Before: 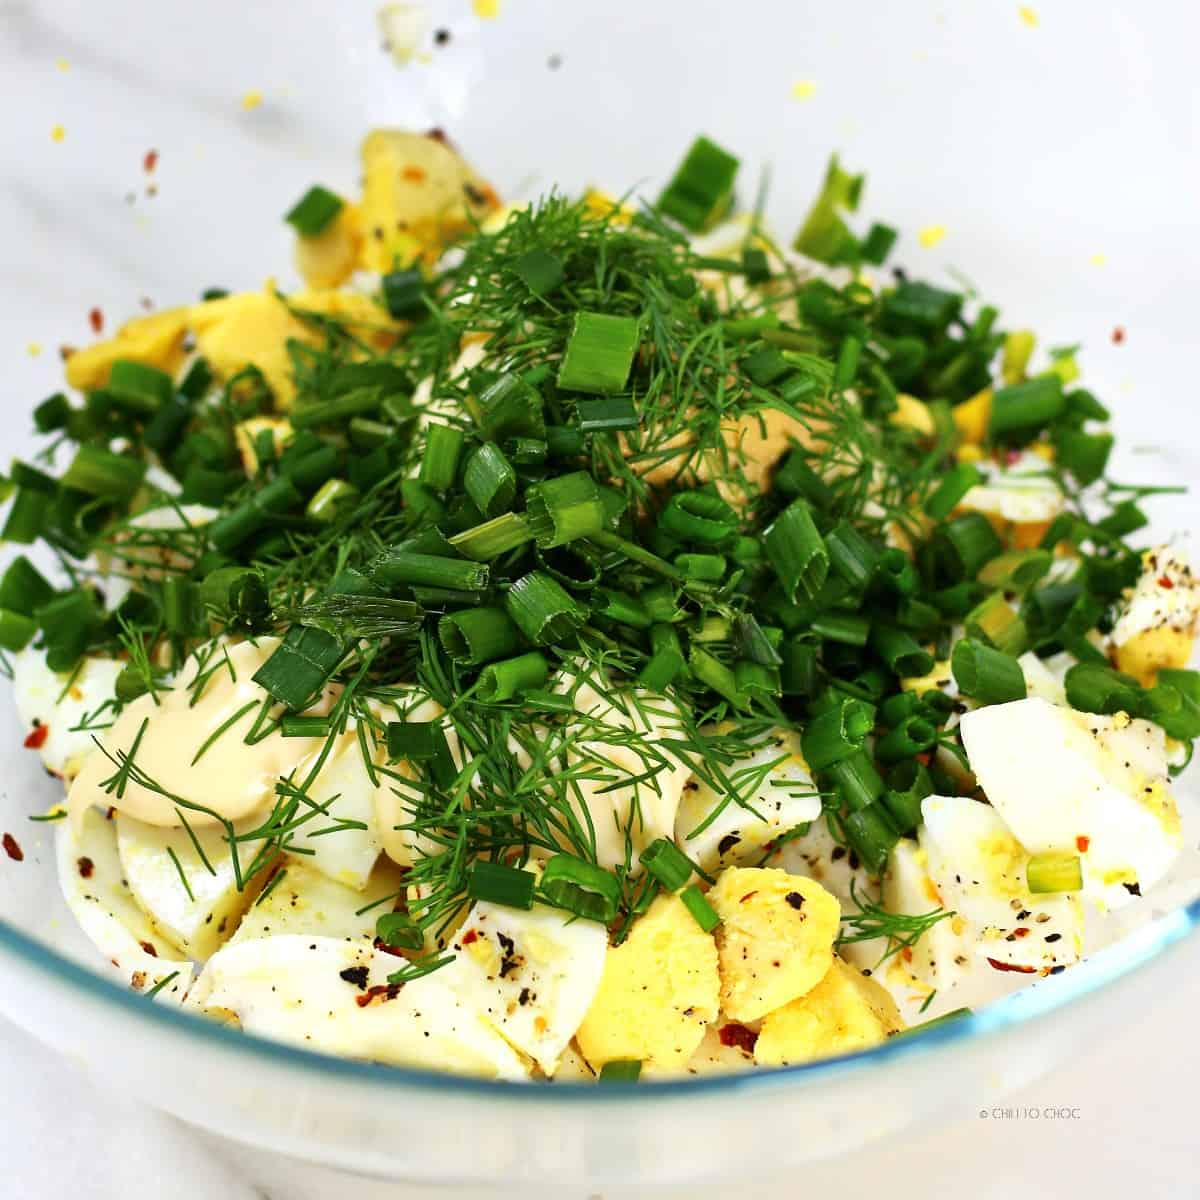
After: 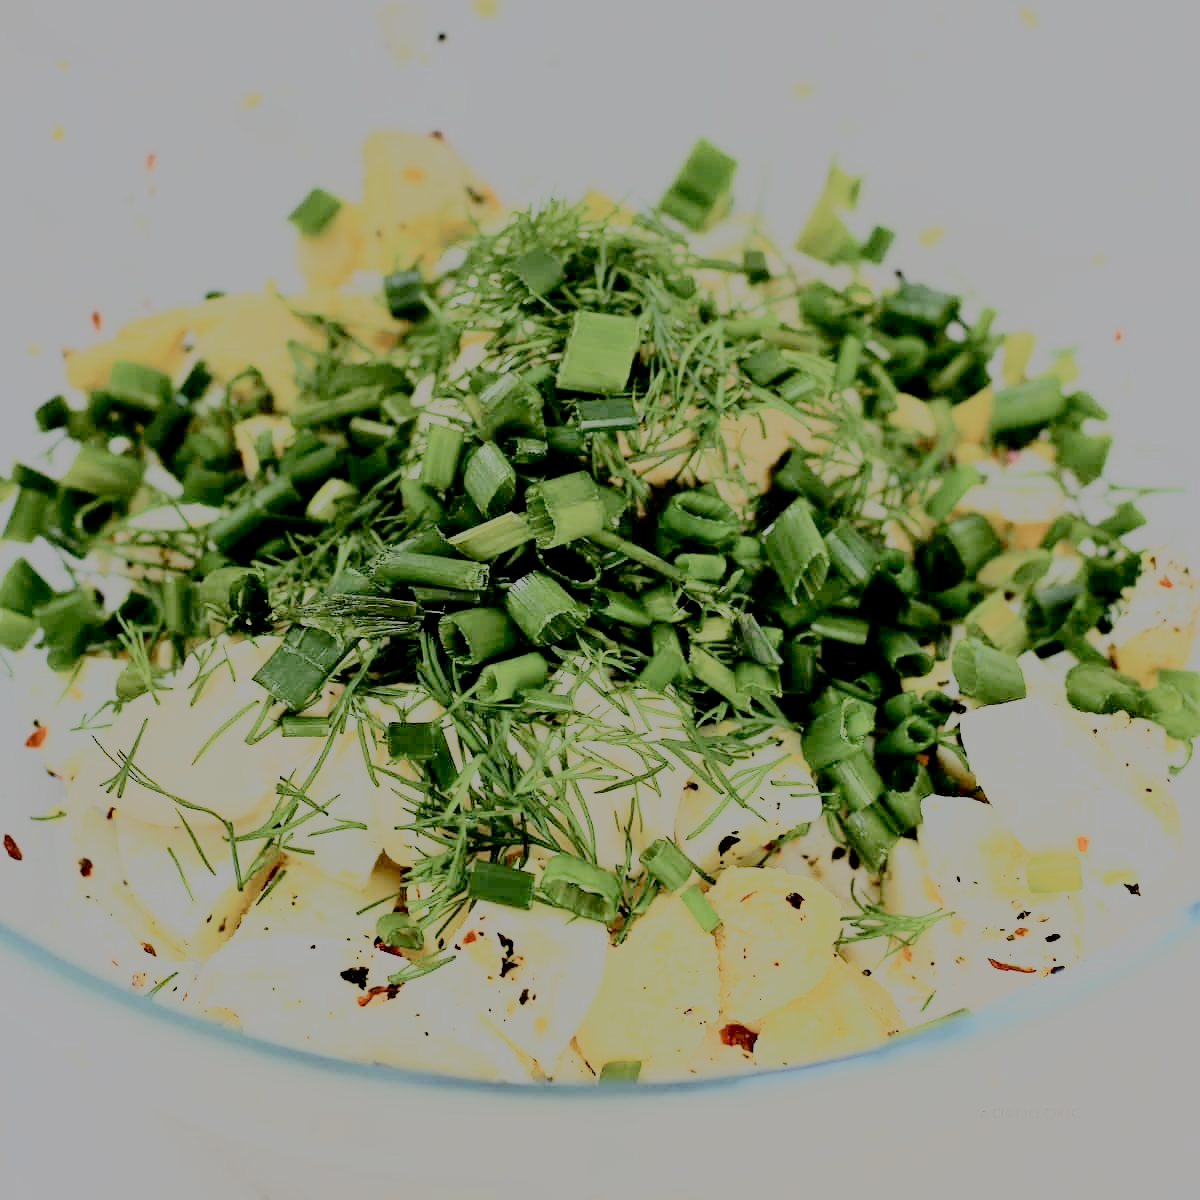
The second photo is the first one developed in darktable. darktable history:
rotate and perspective: crop left 0, crop top 0
filmic rgb: white relative exposure 8 EV, threshold 3 EV, structure ↔ texture 100%, target black luminance 0%, hardness 2.44, latitude 76.53%, contrast 0.562, shadows ↔ highlights balance 0%, preserve chrominance no, color science v4 (2020), iterations of high-quality reconstruction 10, type of noise poissonian, enable highlight reconstruction true
rgb curve: curves: ch0 [(0, 0) (0.21, 0.15) (0.24, 0.21) (0.5, 0.75) (0.75, 0.96) (0.89, 0.99) (1, 1)]; ch1 [(0, 0.02) (0.21, 0.13) (0.25, 0.2) (0.5, 0.67) (0.75, 0.9) (0.89, 0.97) (1, 1)]; ch2 [(0, 0.02) (0.21, 0.13) (0.25, 0.2) (0.5, 0.67) (0.75, 0.9) (0.89, 0.97) (1, 1)], compensate middle gray true
